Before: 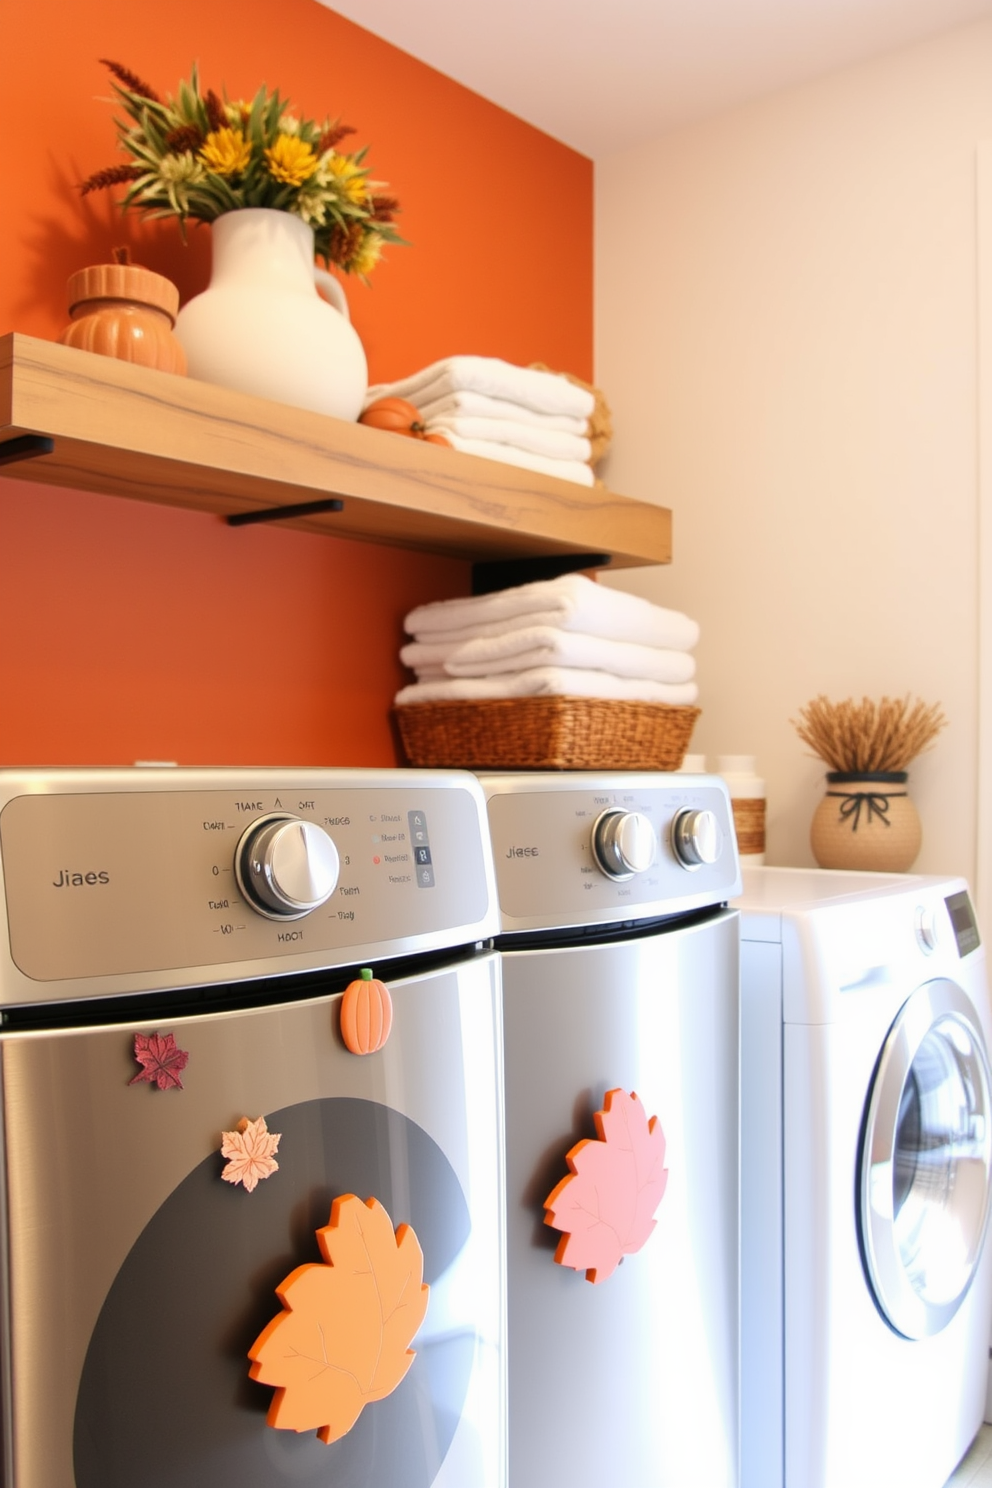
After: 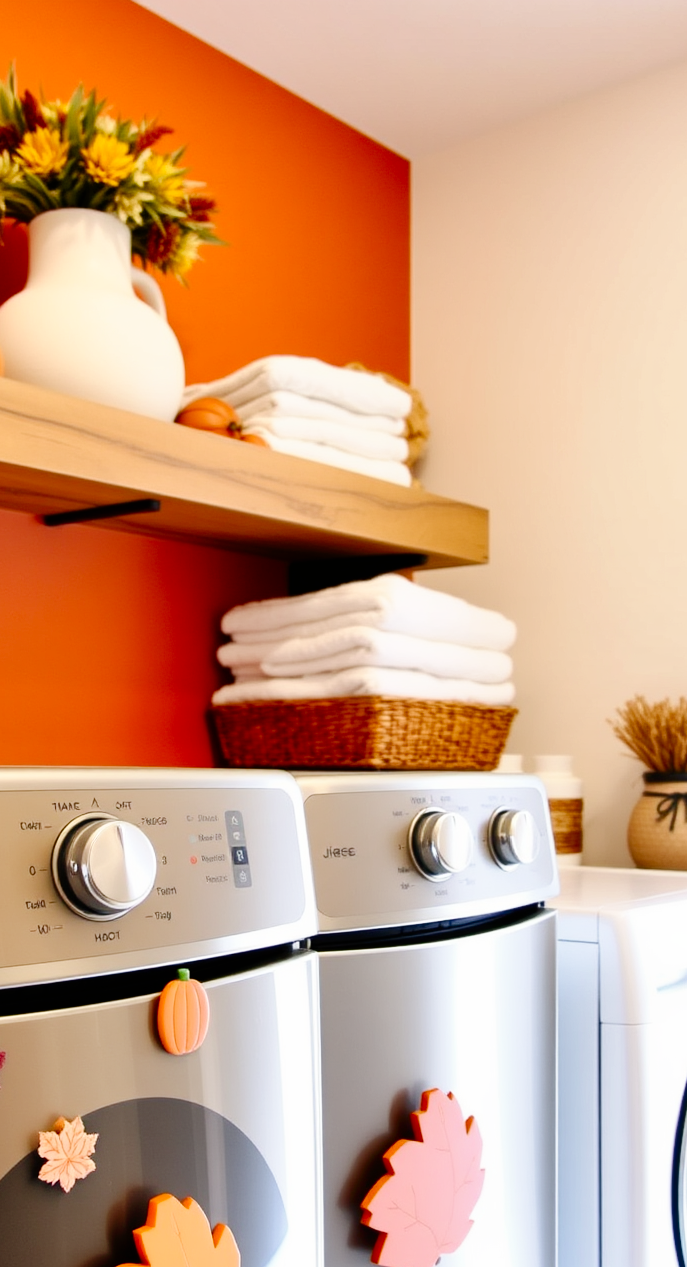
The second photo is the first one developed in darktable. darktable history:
shadows and highlights: soften with gaussian
crop: left 18.485%, right 12.063%, bottom 14.384%
tone curve: curves: ch0 [(0, 0) (0.003, 0) (0.011, 0.001) (0.025, 0.003) (0.044, 0.005) (0.069, 0.012) (0.1, 0.023) (0.136, 0.039) (0.177, 0.088) (0.224, 0.15) (0.277, 0.239) (0.335, 0.334) (0.399, 0.43) (0.468, 0.526) (0.543, 0.621) (0.623, 0.711) (0.709, 0.791) (0.801, 0.87) (0.898, 0.949) (1, 1)], preserve colors none
